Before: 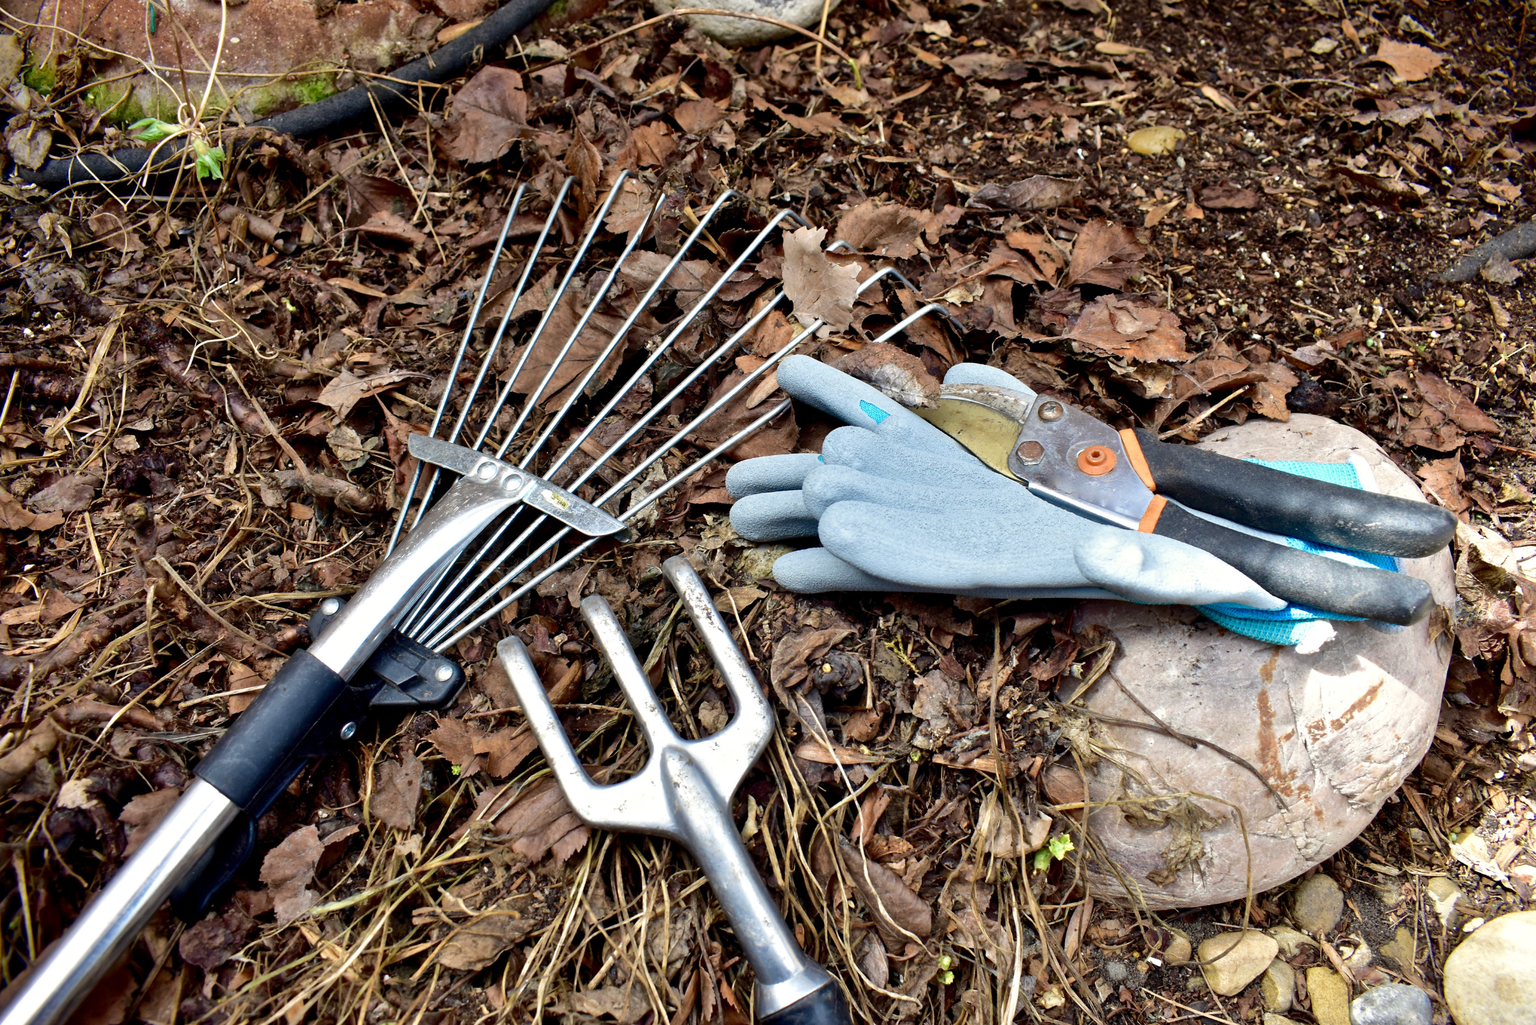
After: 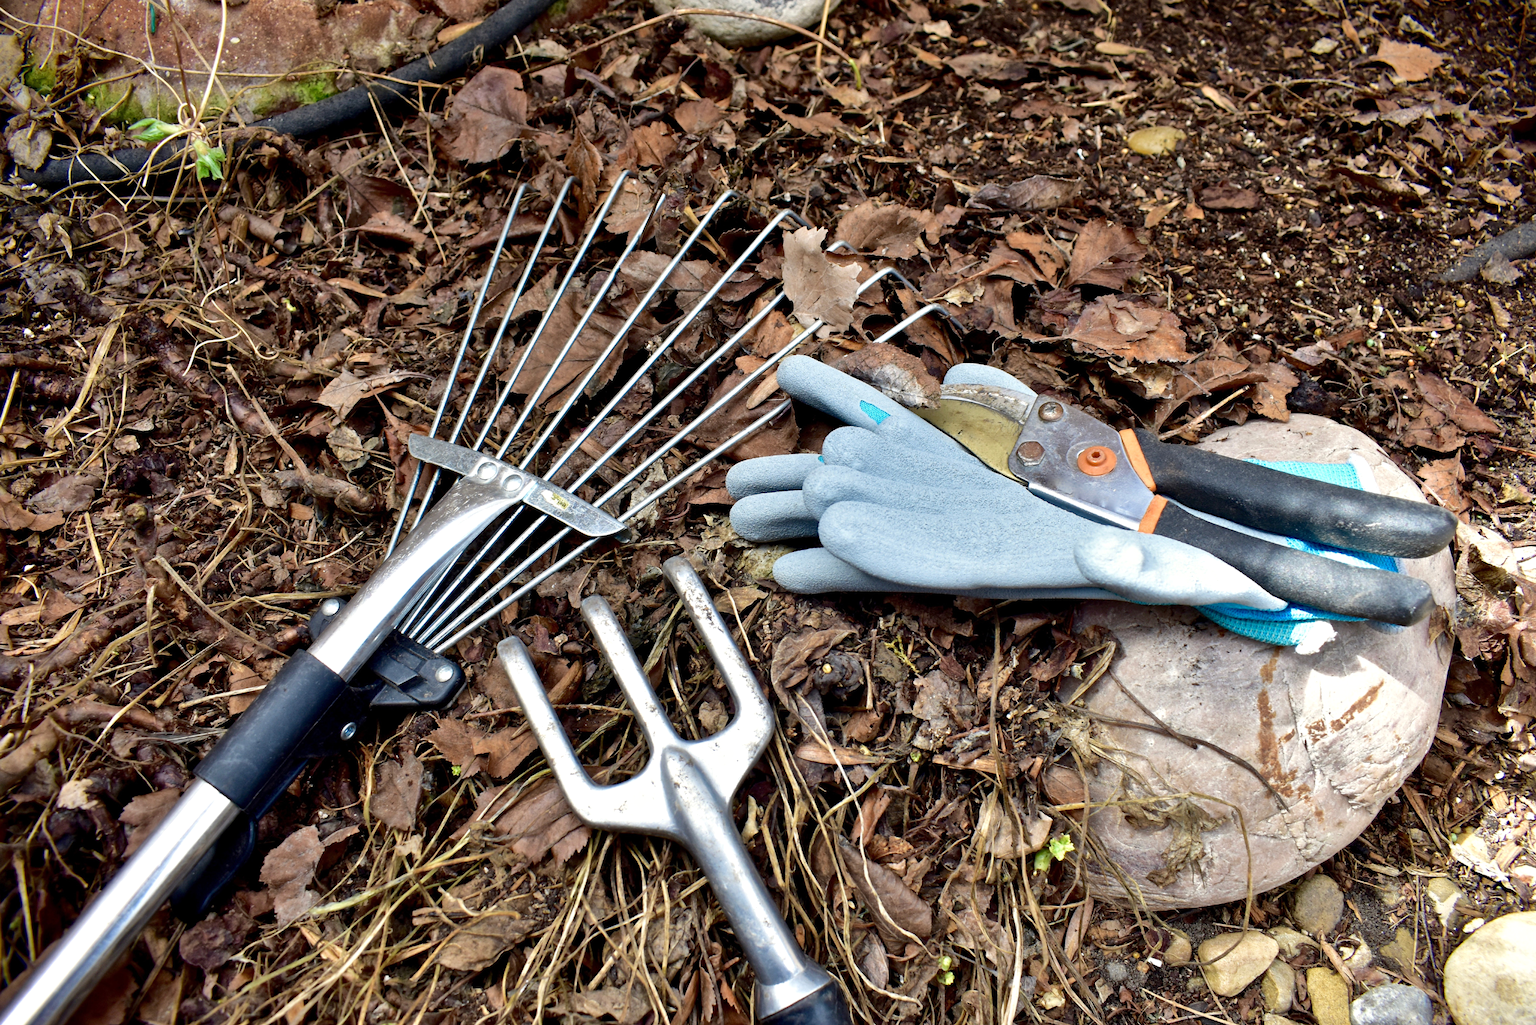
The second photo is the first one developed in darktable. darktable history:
shadows and highlights: shadows 12.46, white point adjustment 1.32, soften with gaussian
